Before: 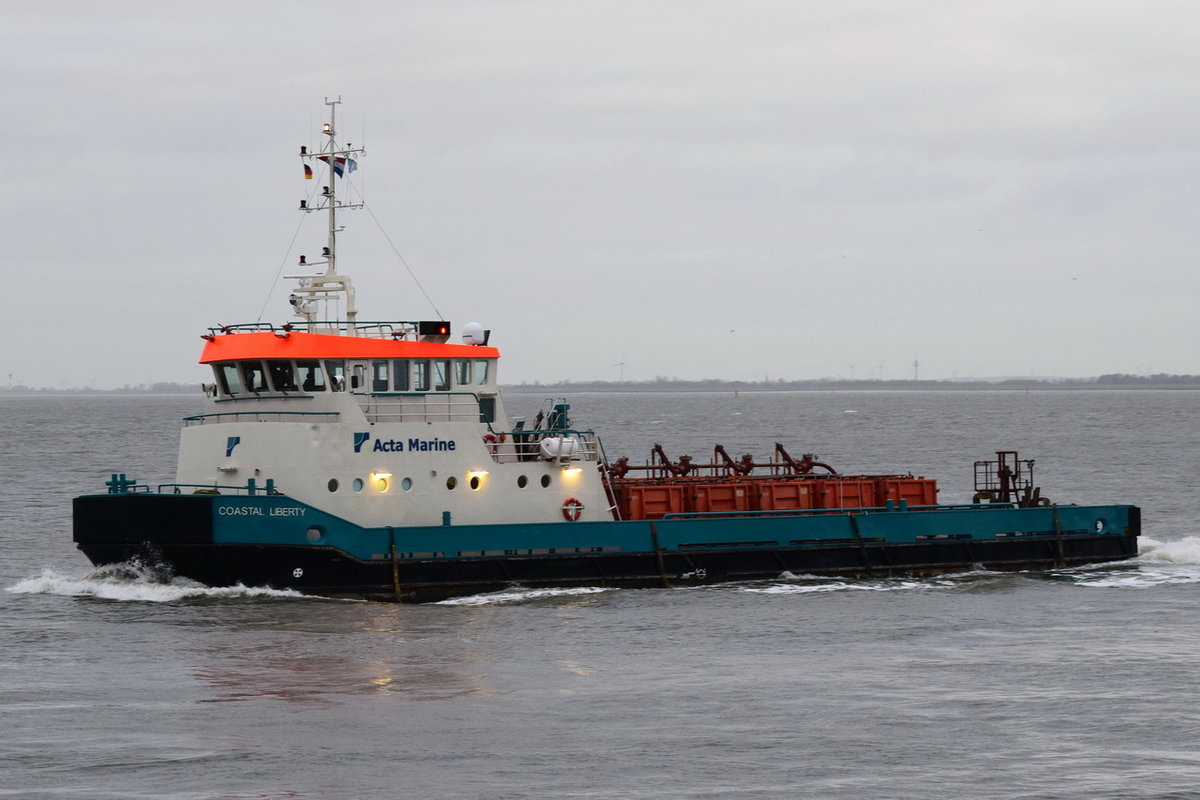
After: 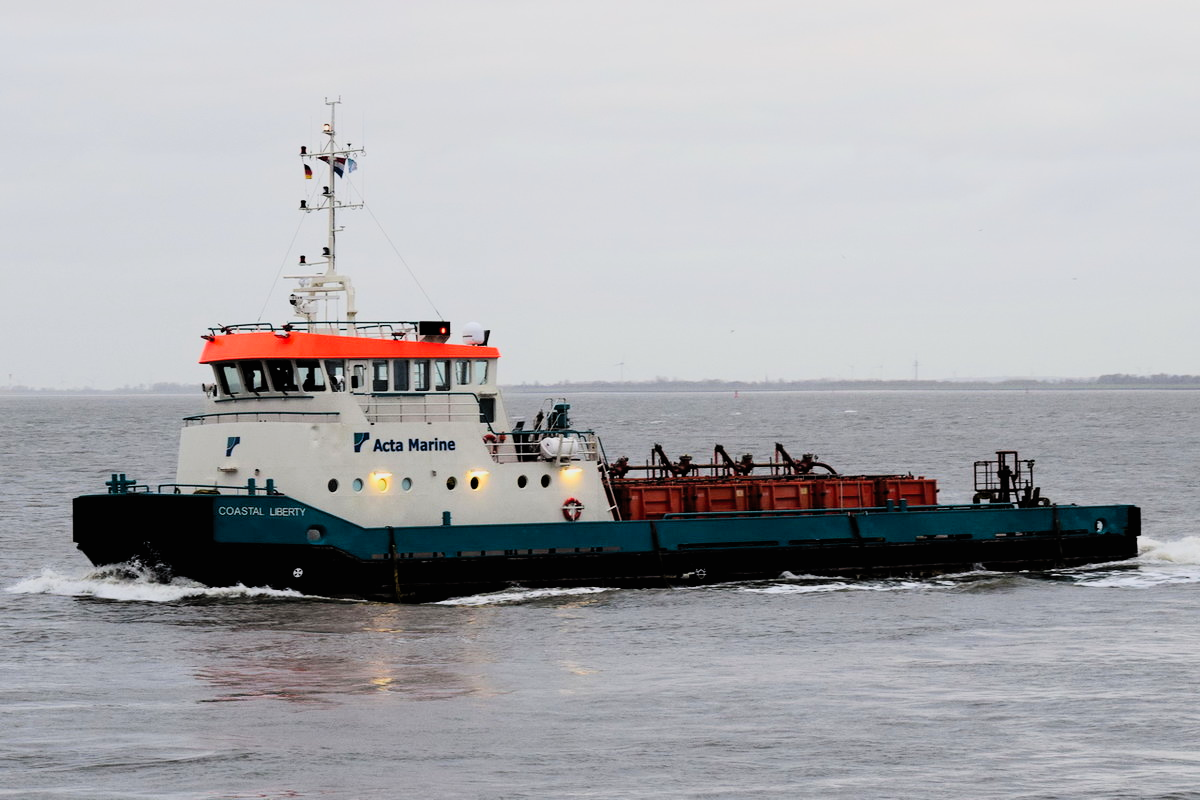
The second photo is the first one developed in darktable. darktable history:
filmic rgb: black relative exposure -5 EV, white relative exposure 3.96 EV, hardness 2.88, contrast 1.097, highlights saturation mix -19.85%
contrast brightness saturation: contrast 0.196, brightness 0.159, saturation 0.227
